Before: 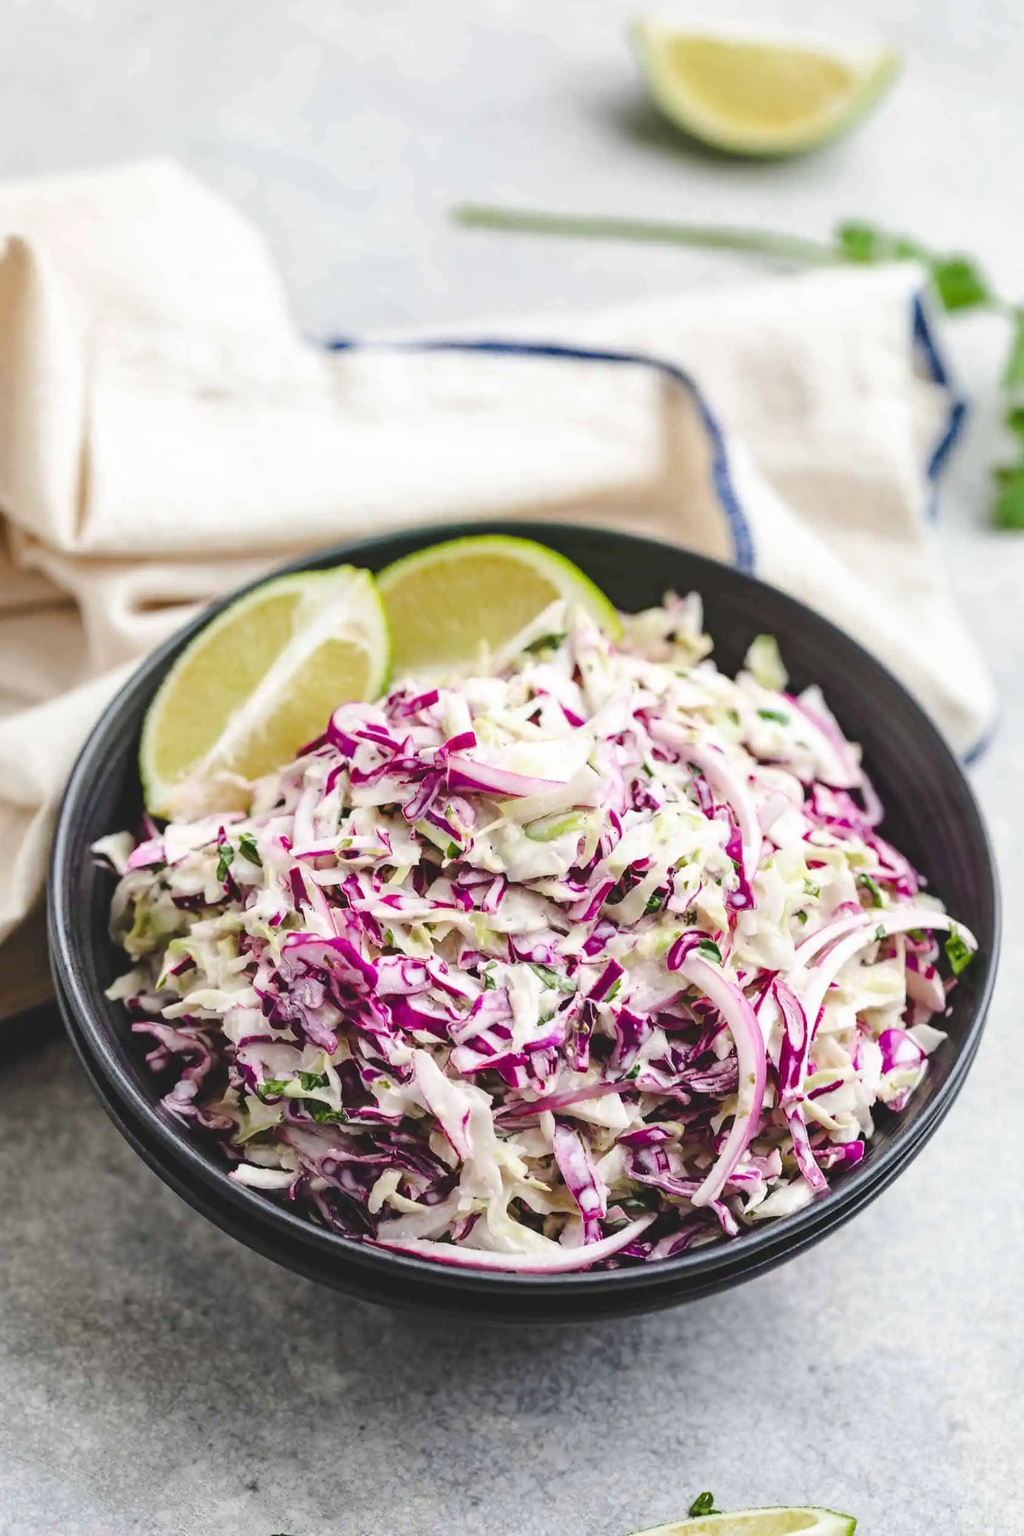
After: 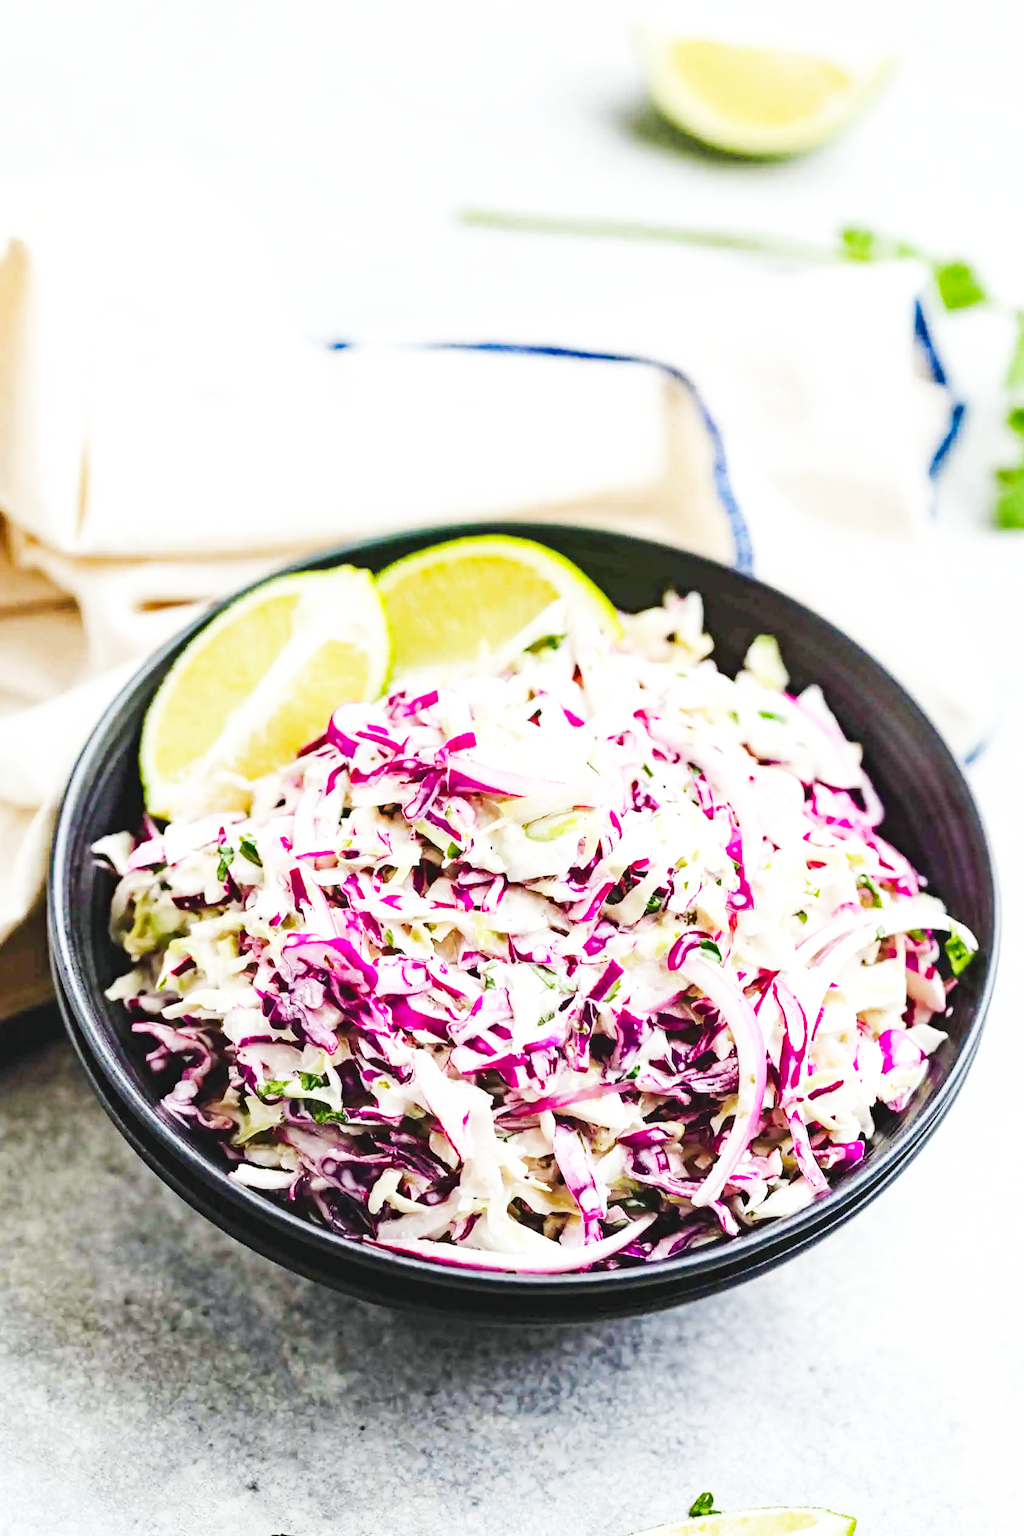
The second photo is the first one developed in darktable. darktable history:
base curve: curves: ch0 [(0, 0.003) (0.001, 0.002) (0.006, 0.004) (0.02, 0.022) (0.048, 0.086) (0.094, 0.234) (0.162, 0.431) (0.258, 0.629) (0.385, 0.8) (0.548, 0.918) (0.751, 0.988) (1, 1)], preserve colors none
white balance: red 0.978, blue 0.999
haze removal: compatibility mode true, adaptive false
